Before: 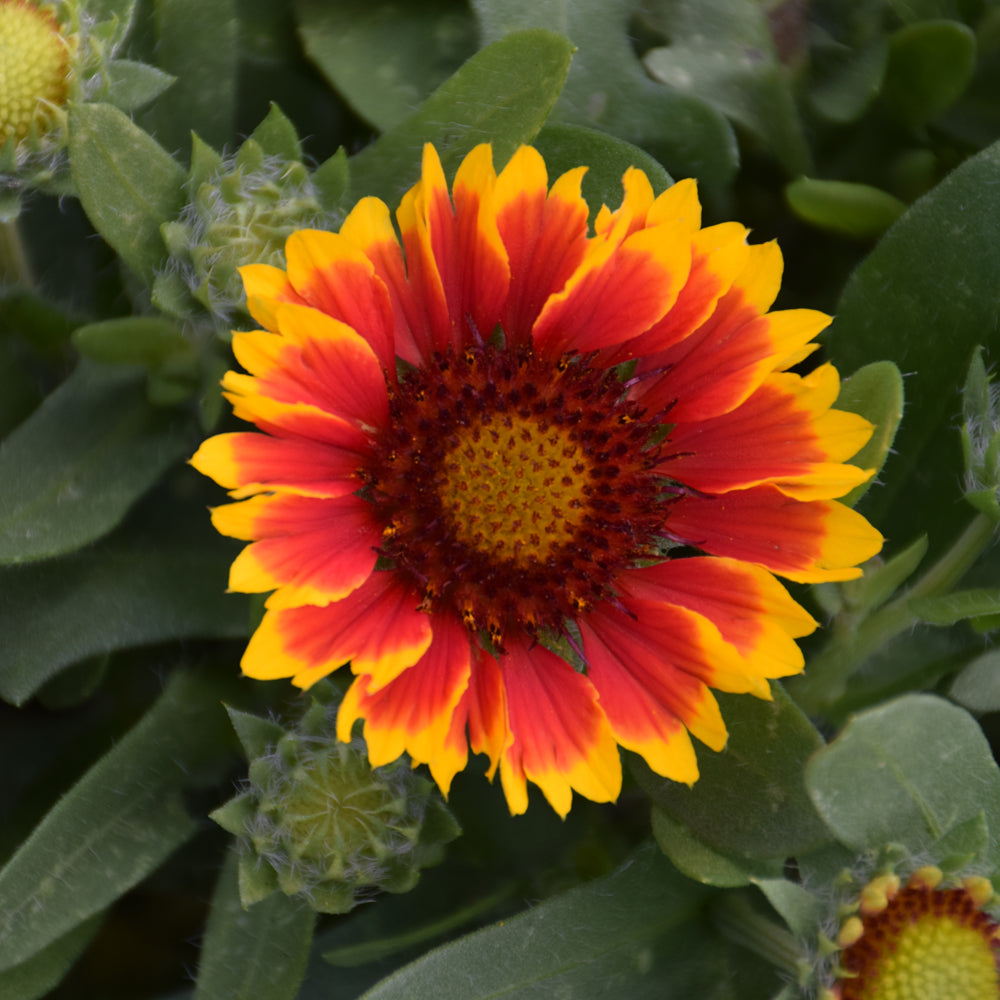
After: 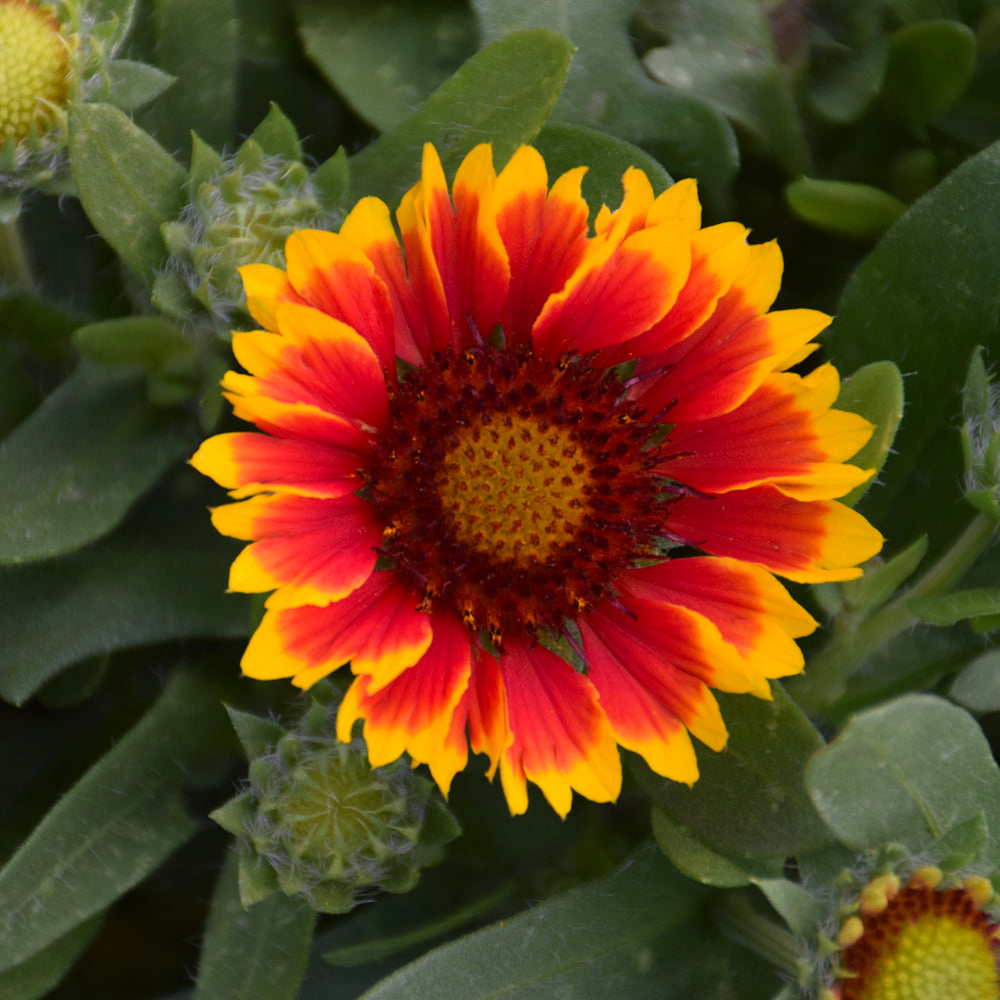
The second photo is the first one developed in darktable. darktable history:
contrast brightness saturation: contrast 0.035, saturation 0.073
